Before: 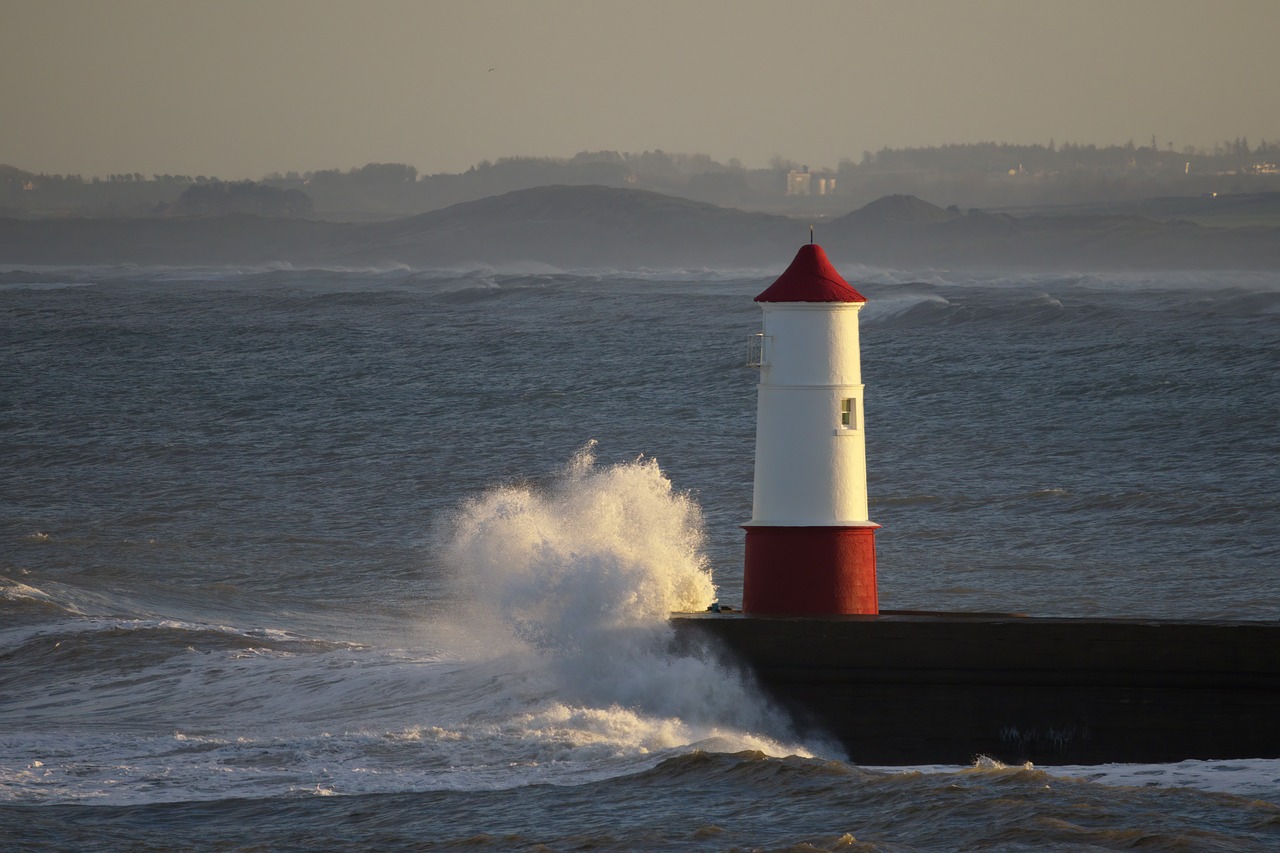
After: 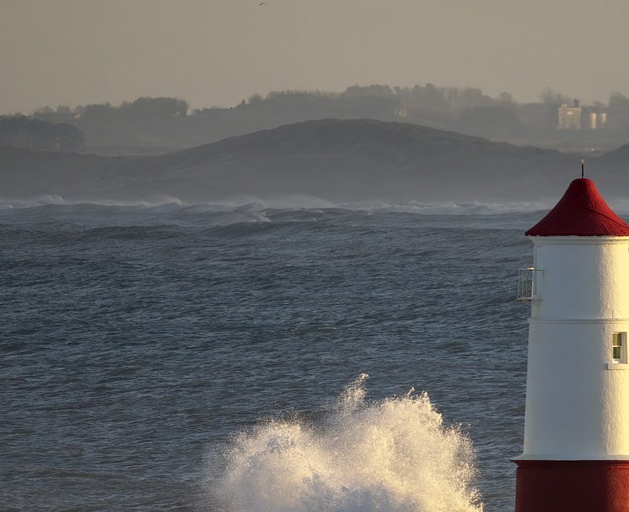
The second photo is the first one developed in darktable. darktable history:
local contrast: detail 130%
crop: left 17.91%, top 7.776%, right 32.891%, bottom 32.126%
